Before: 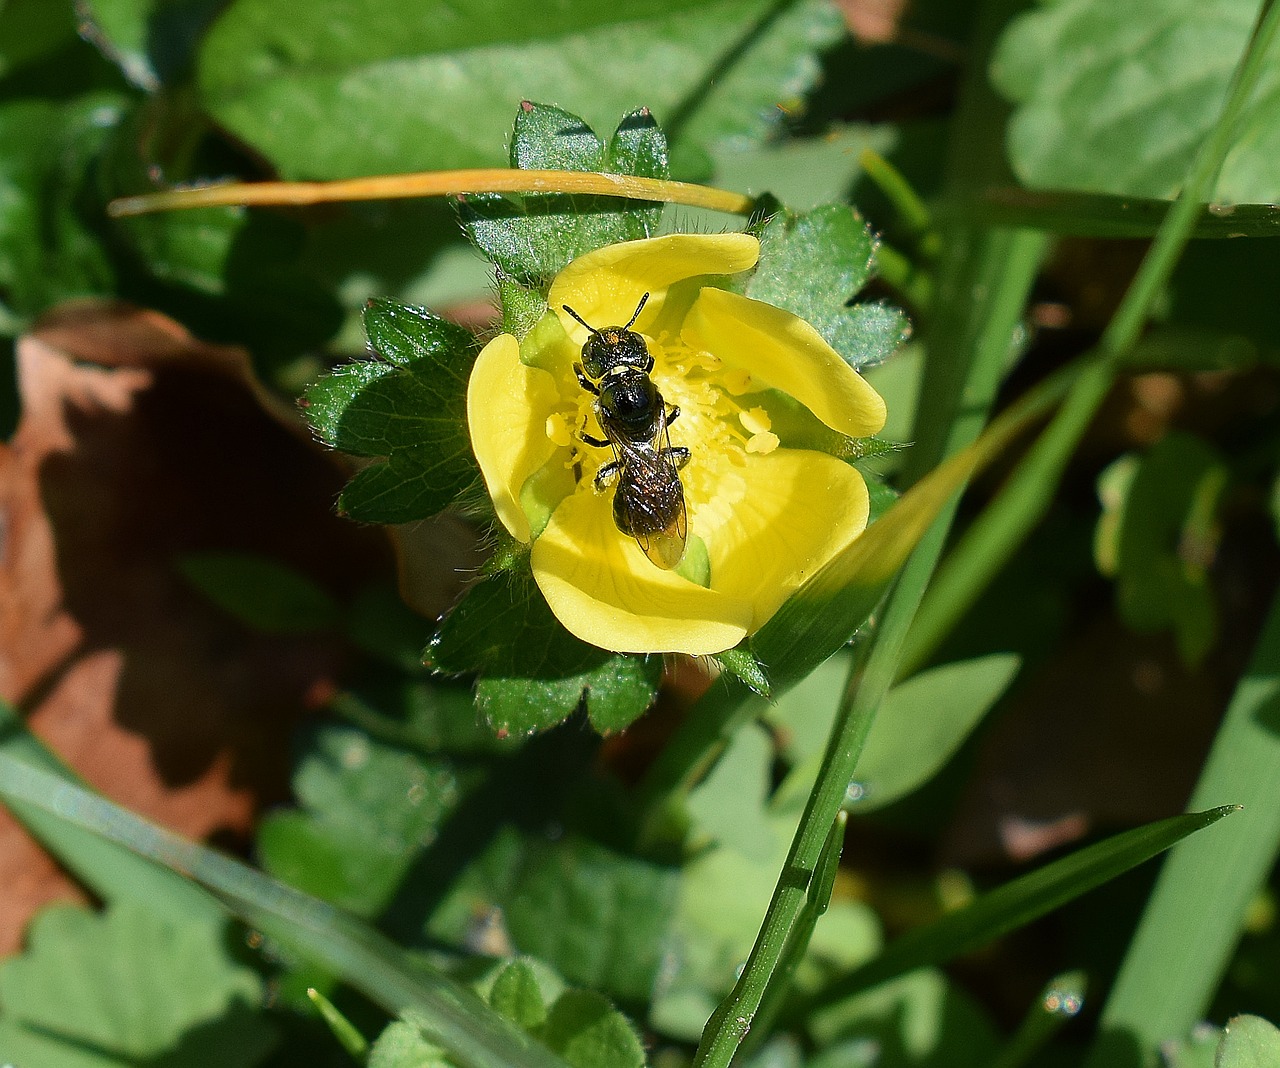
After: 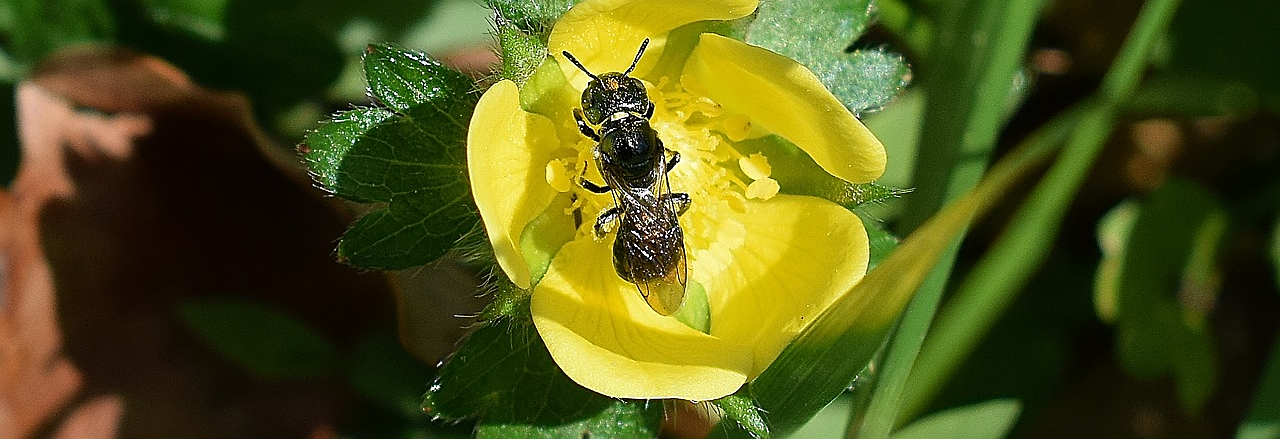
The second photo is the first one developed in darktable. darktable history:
tone equalizer: edges refinement/feathering 500, mask exposure compensation -1.57 EV, preserve details no
sharpen: on, module defaults
crop and rotate: top 23.875%, bottom 34.952%
